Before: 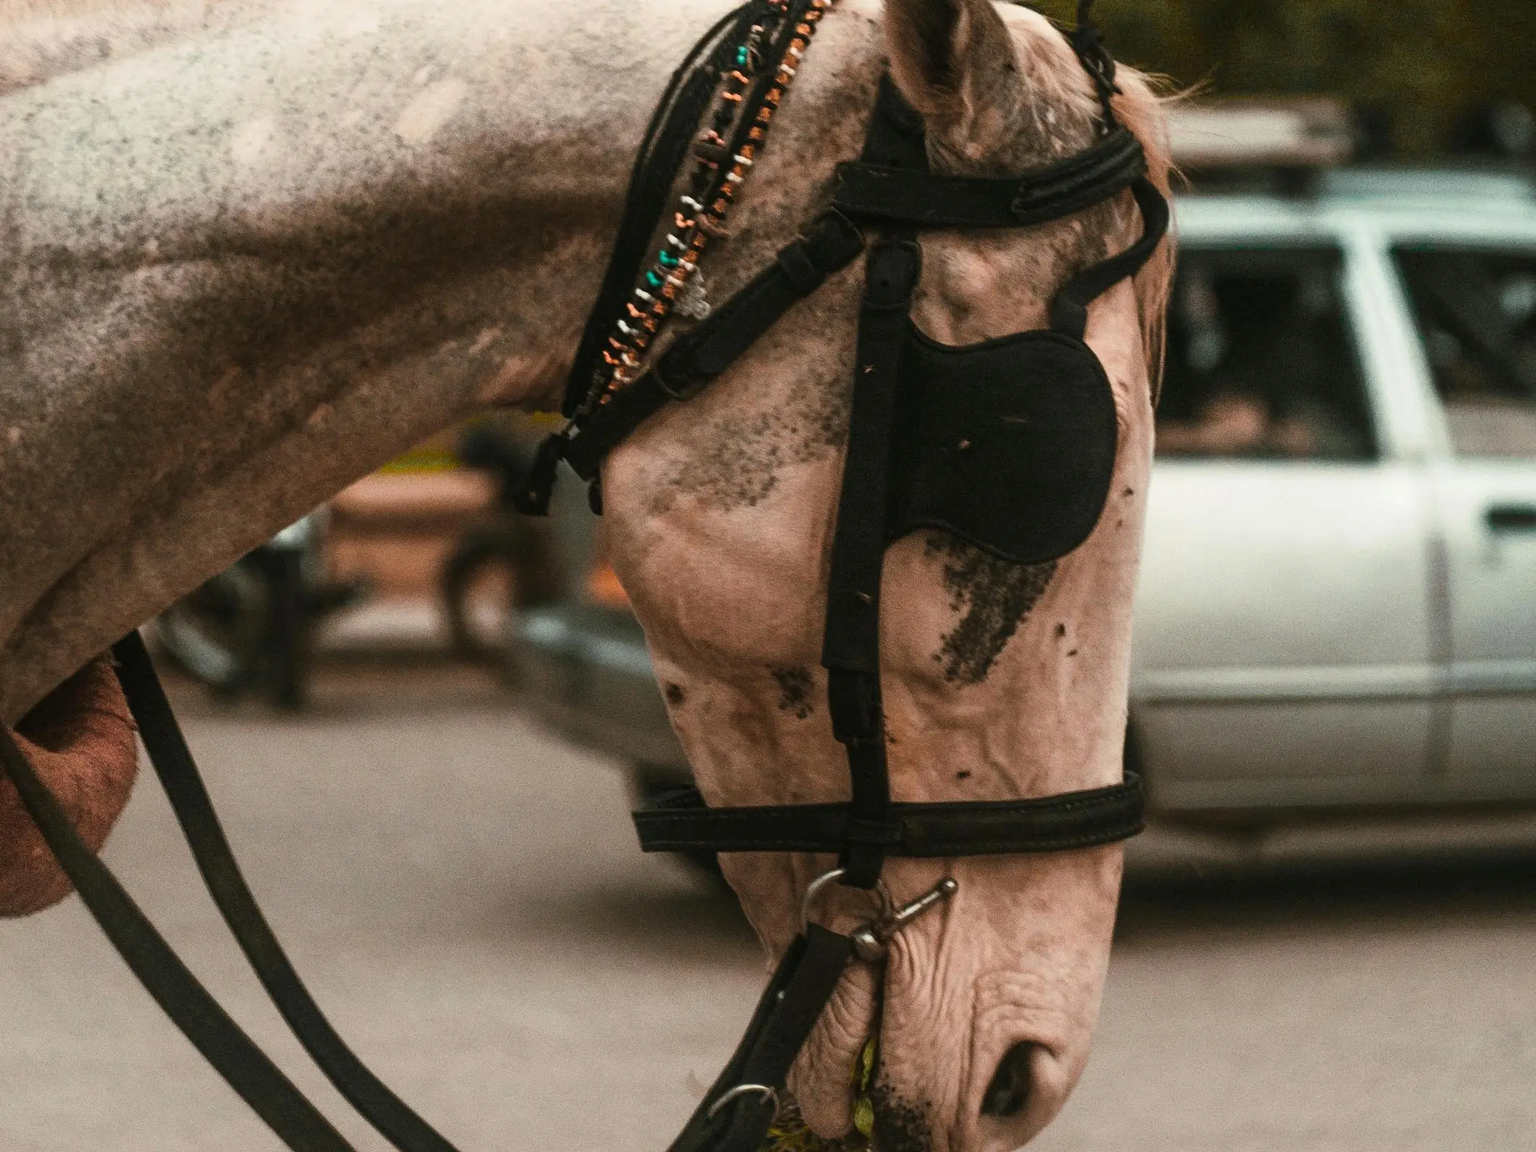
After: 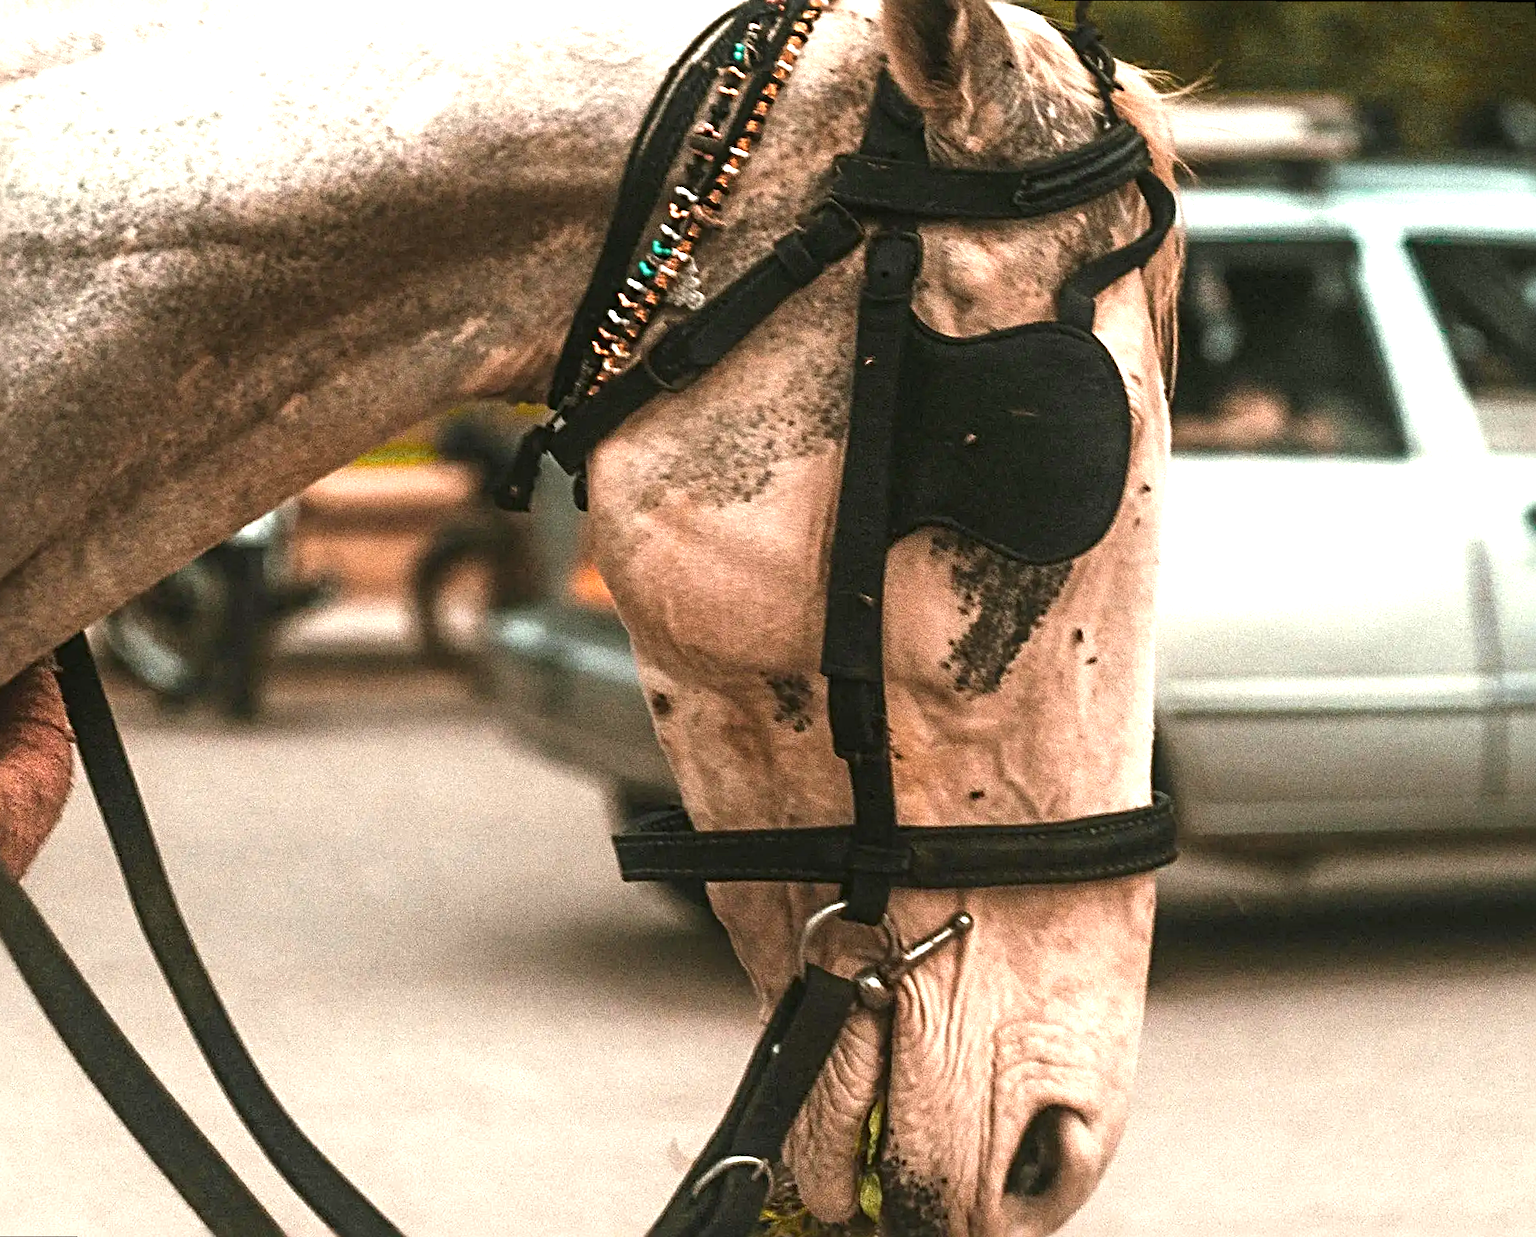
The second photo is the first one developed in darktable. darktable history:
exposure: black level correction 0, exposure 1.2 EV, compensate exposure bias true, compensate highlight preservation false
rotate and perspective: rotation 0.215°, lens shift (vertical) -0.139, crop left 0.069, crop right 0.939, crop top 0.002, crop bottom 0.996
sharpen: radius 4.883
